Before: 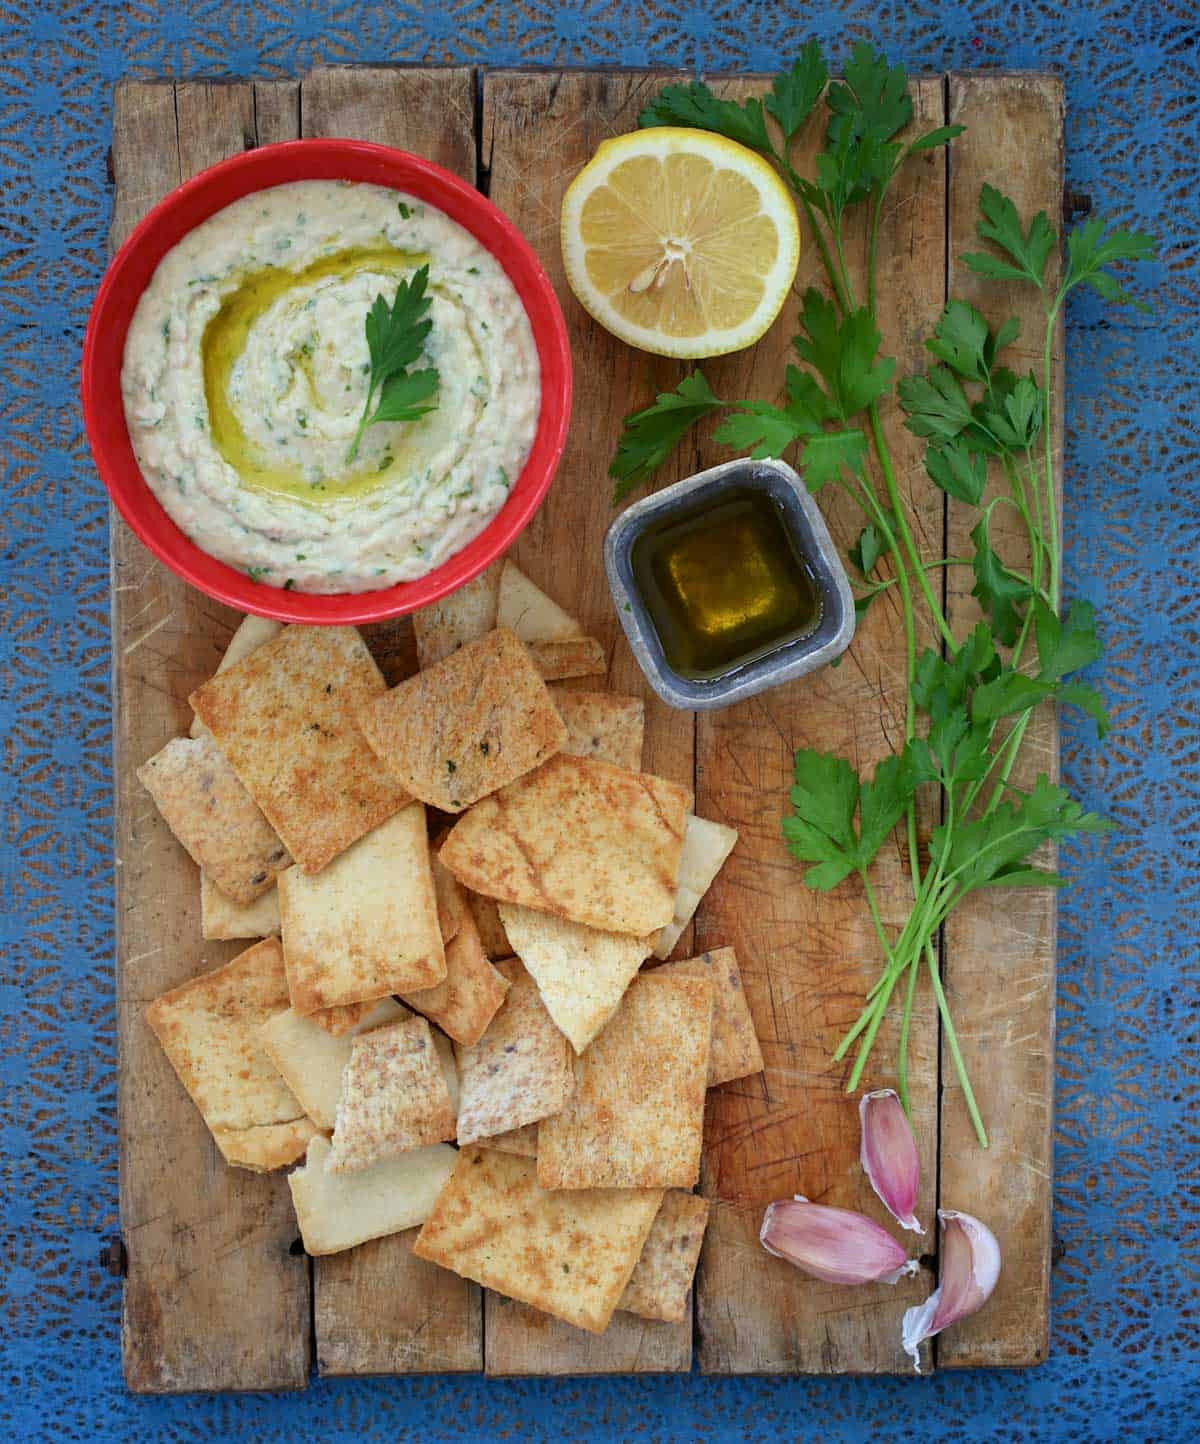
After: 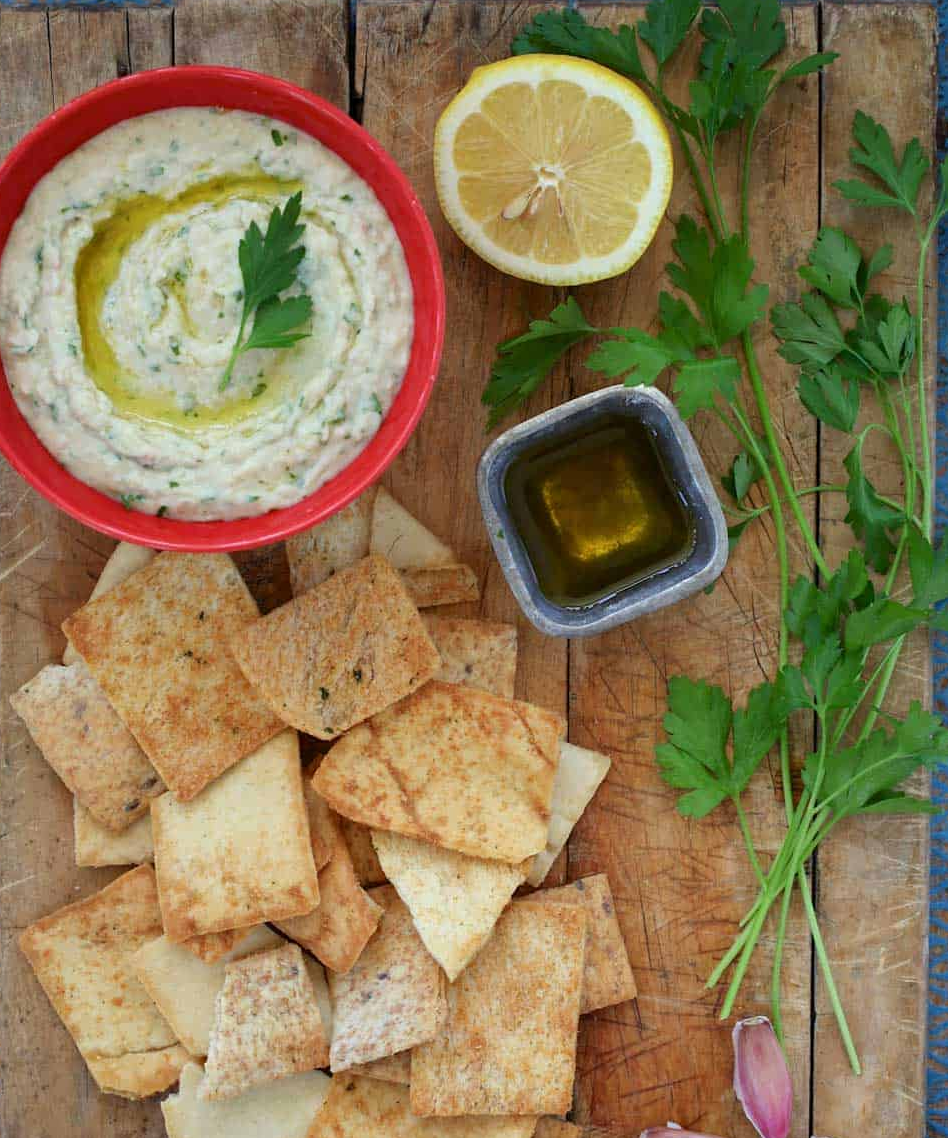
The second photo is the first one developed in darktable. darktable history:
crop and rotate: left 10.603%, top 5.057%, right 10.334%, bottom 16.088%
